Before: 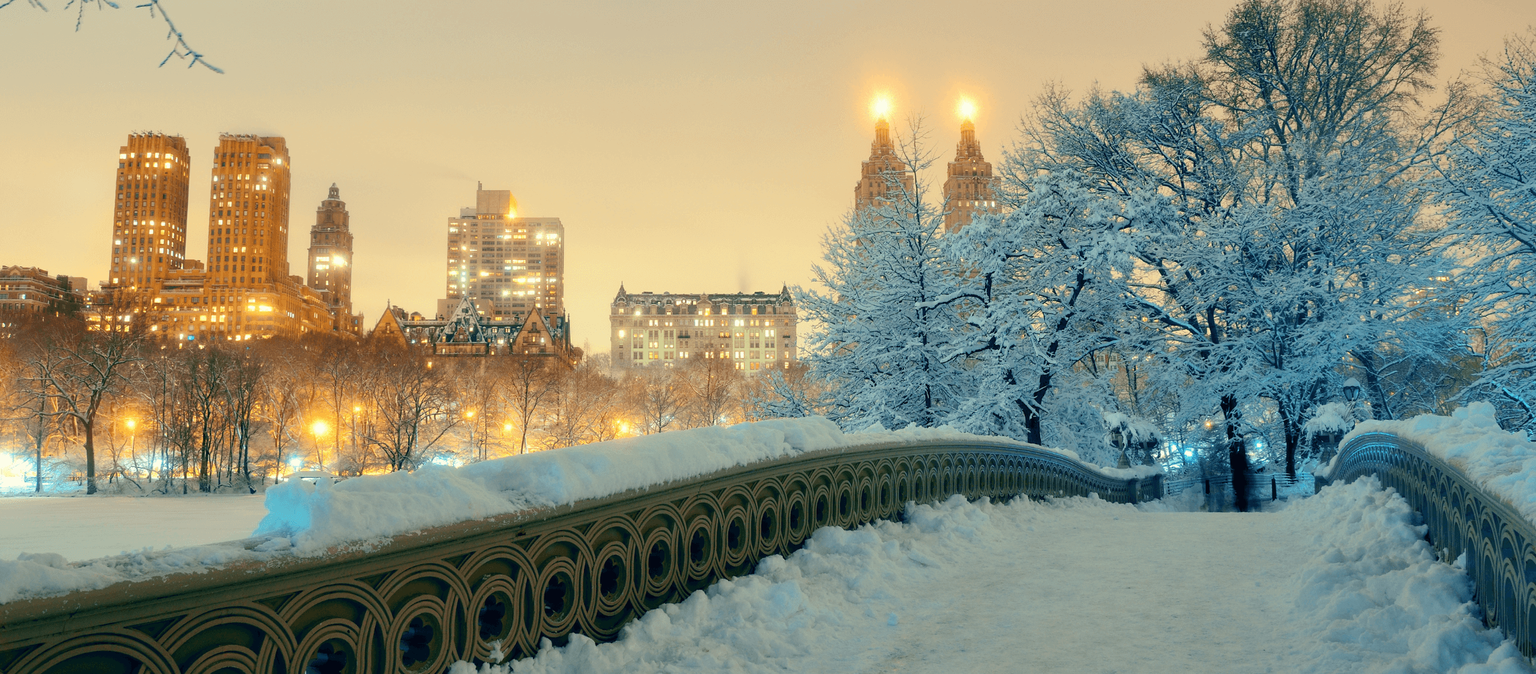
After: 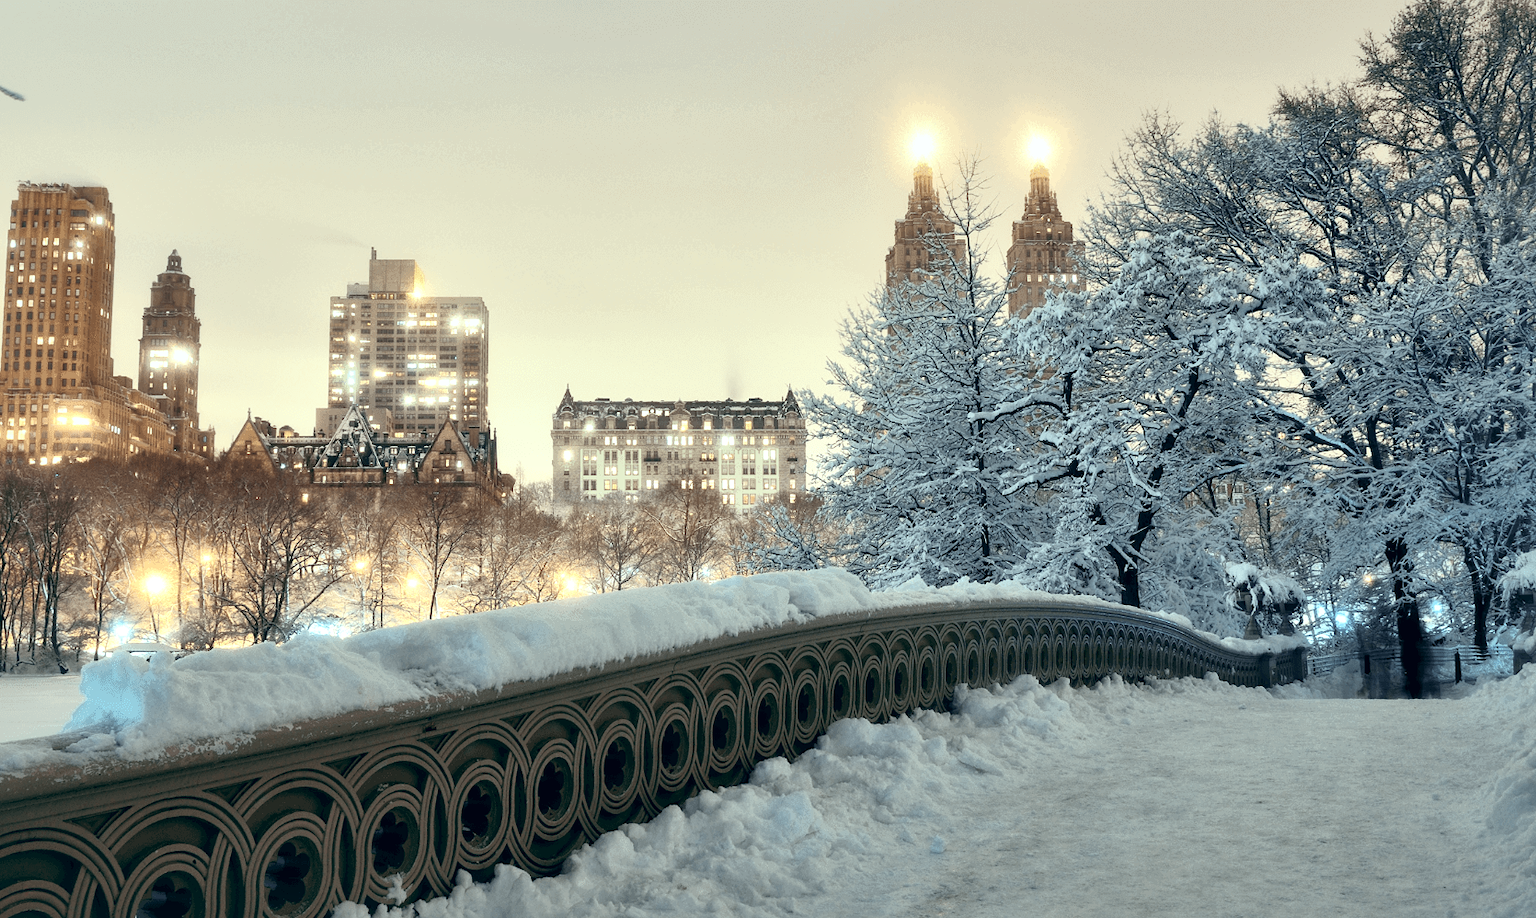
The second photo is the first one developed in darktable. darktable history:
crop: left 13.443%, right 13.31%
base curve: curves: ch0 [(0, 0) (0.257, 0.25) (0.482, 0.586) (0.757, 0.871) (1, 1)]
color correction: saturation 0.57
color balance: lift [1.003, 0.993, 1.001, 1.007], gamma [1.018, 1.072, 0.959, 0.928], gain [0.974, 0.873, 1.031, 1.127]
local contrast: mode bilateral grid, contrast 25, coarseness 60, detail 151%, midtone range 0.2
